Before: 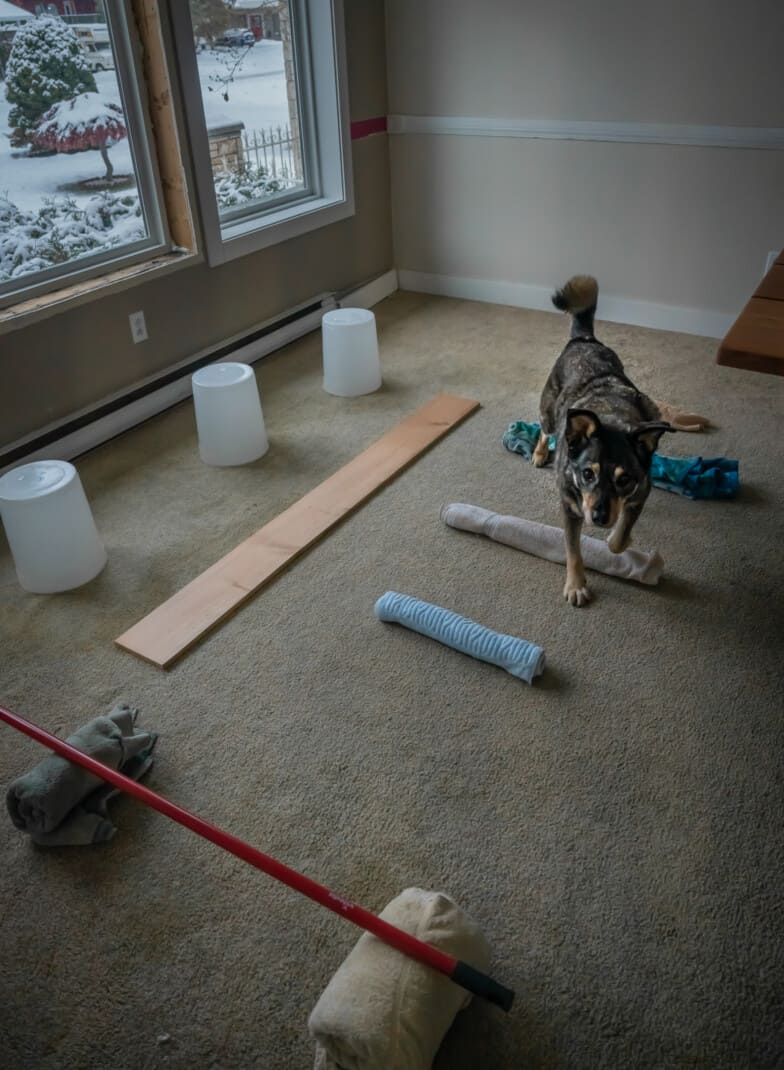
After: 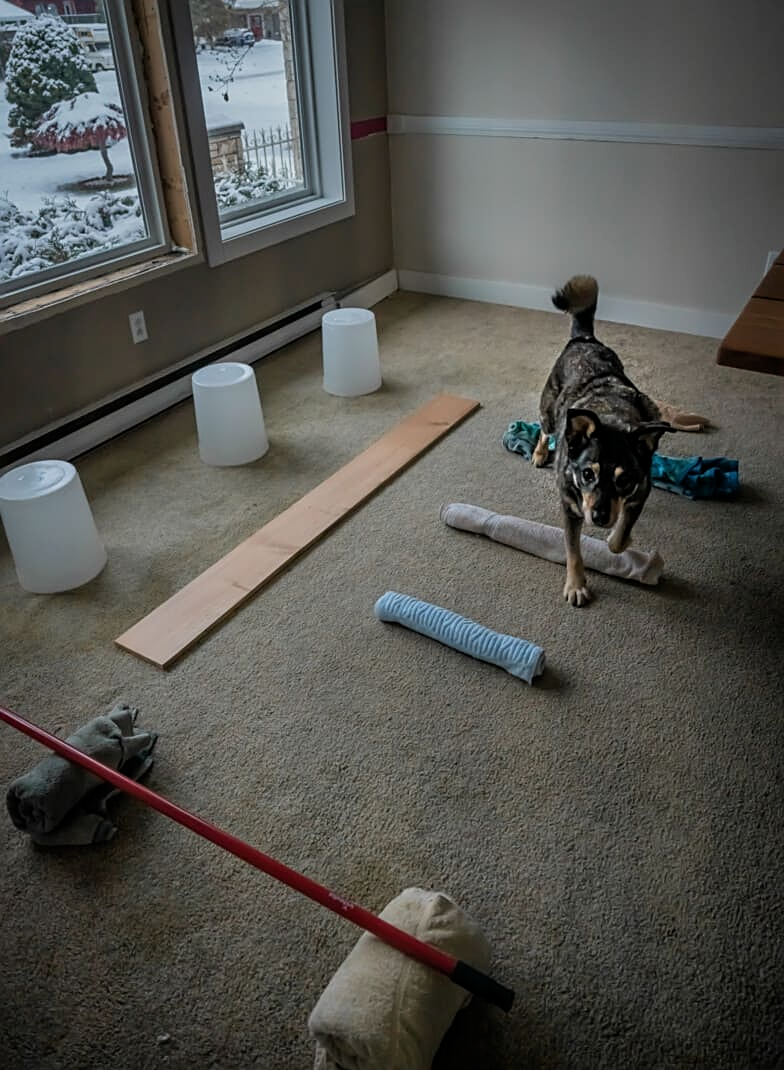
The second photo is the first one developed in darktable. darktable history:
sharpen: on, module defaults
filmic rgb: middle gray luminance 18.42%, black relative exposure -11.45 EV, white relative exposure 2.55 EV, threshold 6 EV, target black luminance 0%, hardness 8.41, latitude 99%, contrast 1.084, shadows ↔ highlights balance 0.505%, add noise in highlights 0, preserve chrominance max RGB, color science v3 (2019), use custom middle-gray values true, iterations of high-quality reconstruction 0, contrast in highlights soft, enable highlight reconstruction true
